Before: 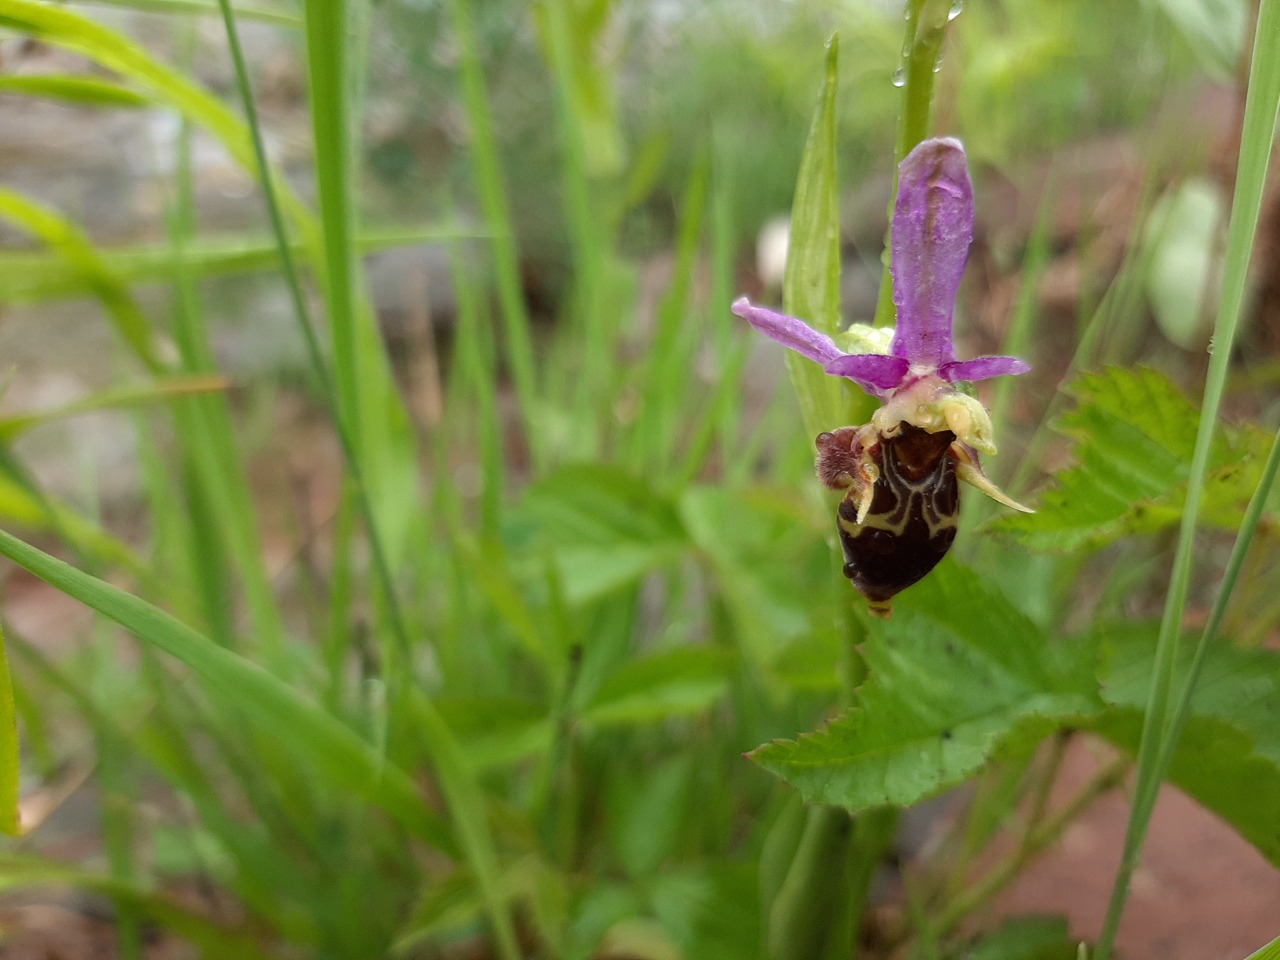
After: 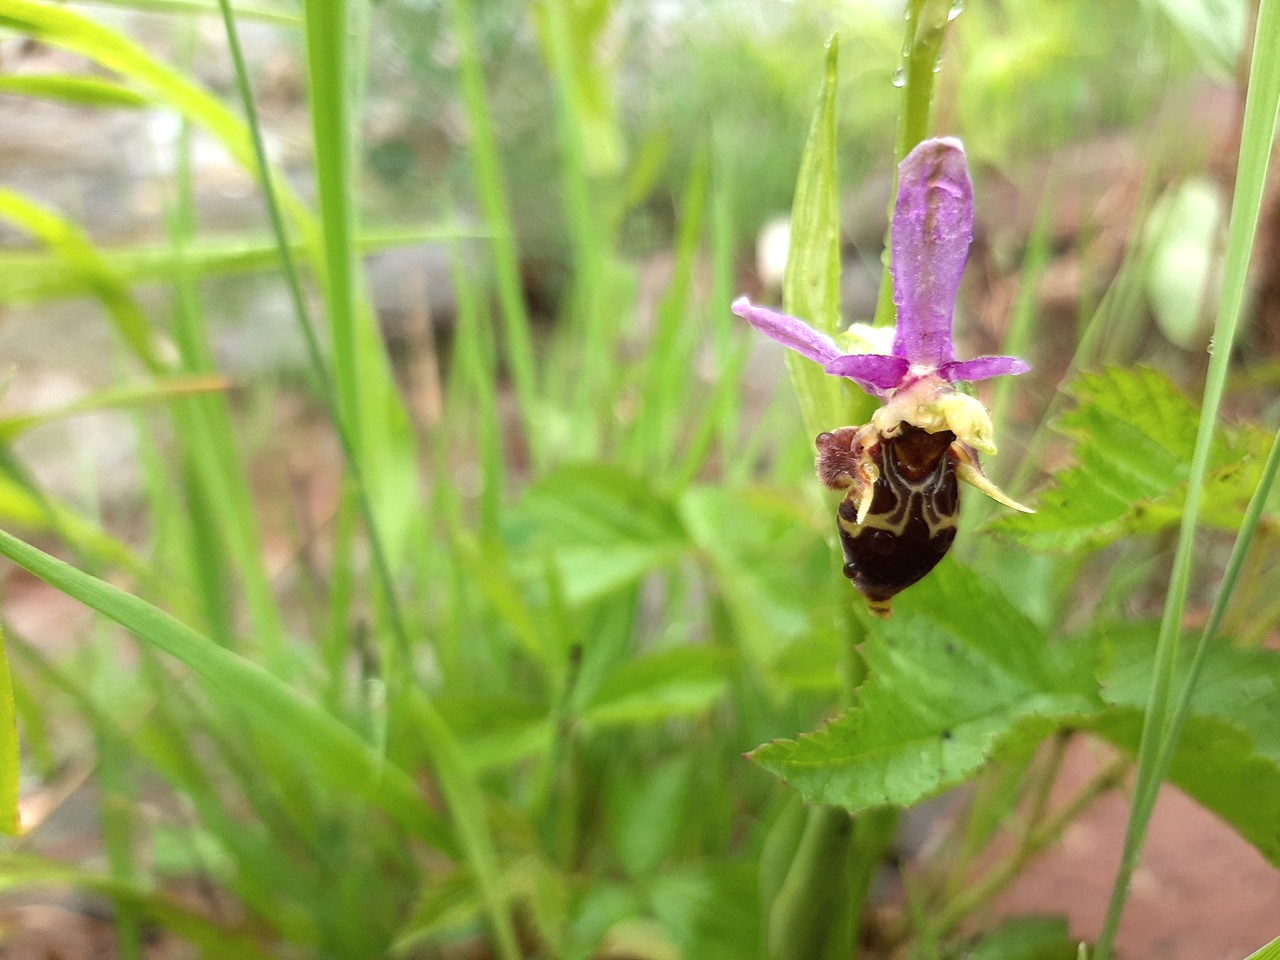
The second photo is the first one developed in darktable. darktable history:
shadows and highlights: shadows -11.75, white point adjustment 4.14, highlights 27.32
exposure: exposure 0.601 EV, compensate highlight preservation false
